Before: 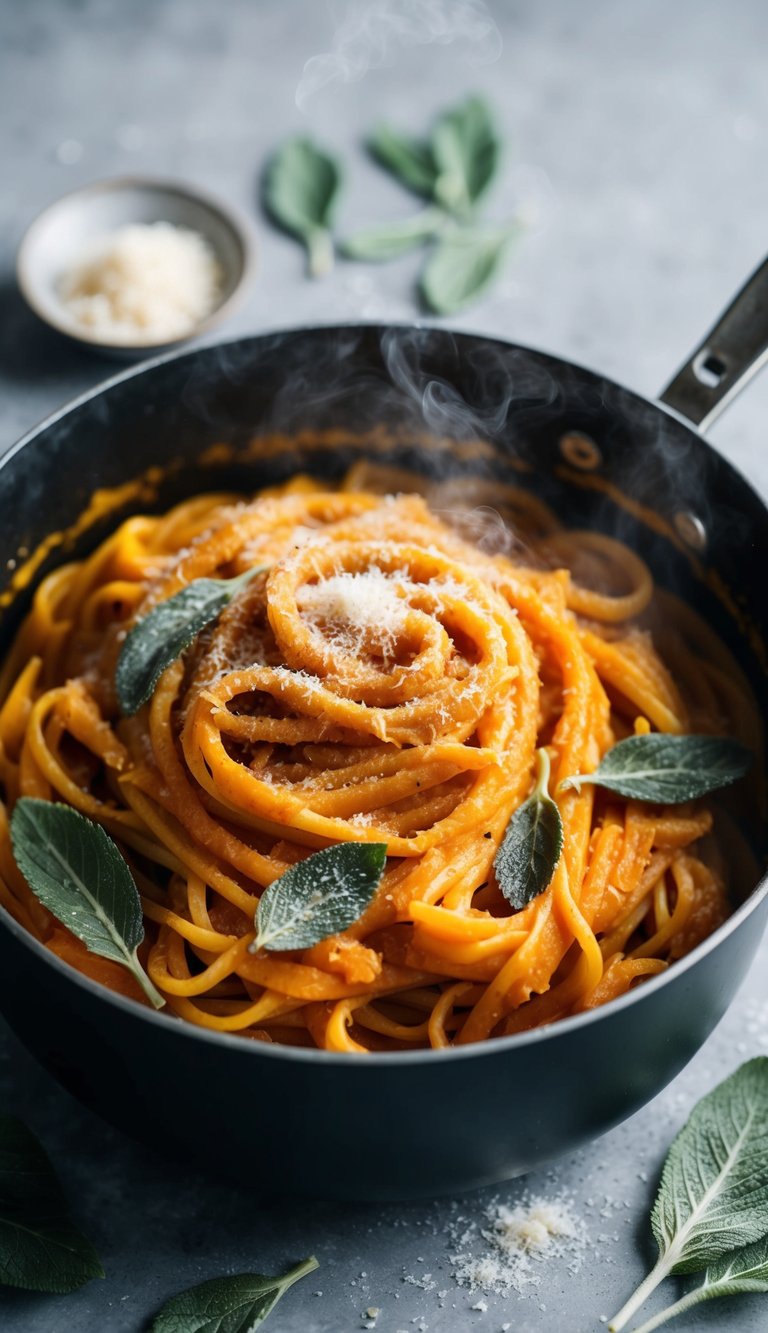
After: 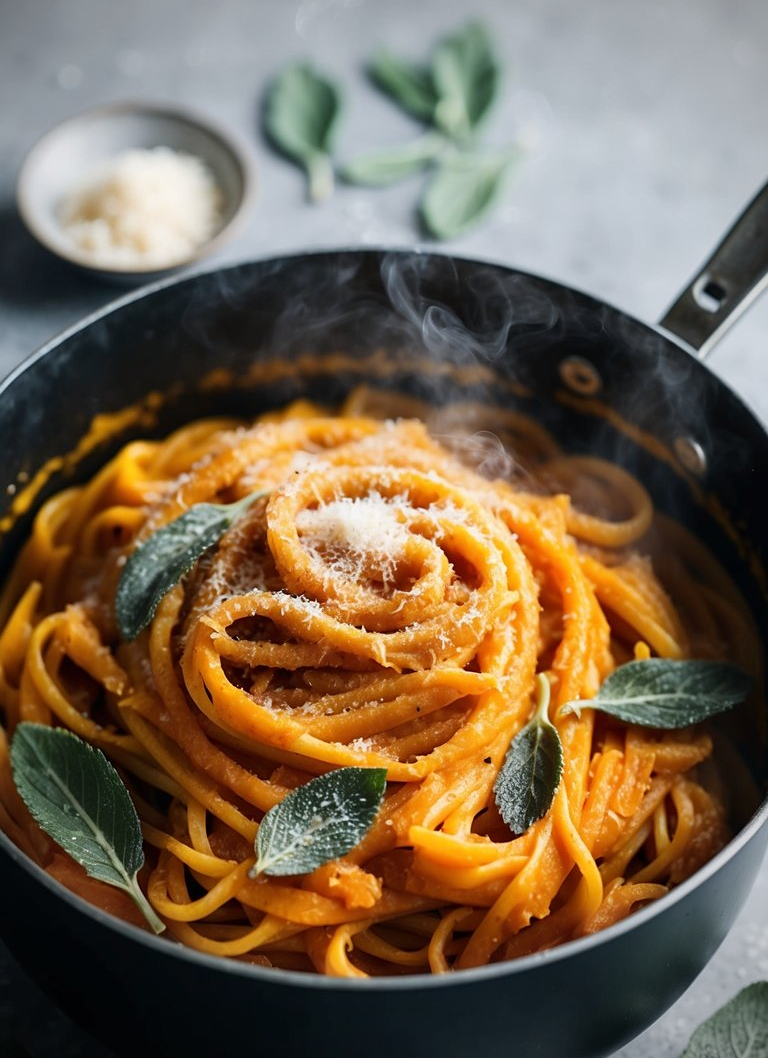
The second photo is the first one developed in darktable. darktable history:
white balance: emerald 1
sharpen: amount 0.2
vignetting: on, module defaults
crop and rotate: top 5.667%, bottom 14.937%
